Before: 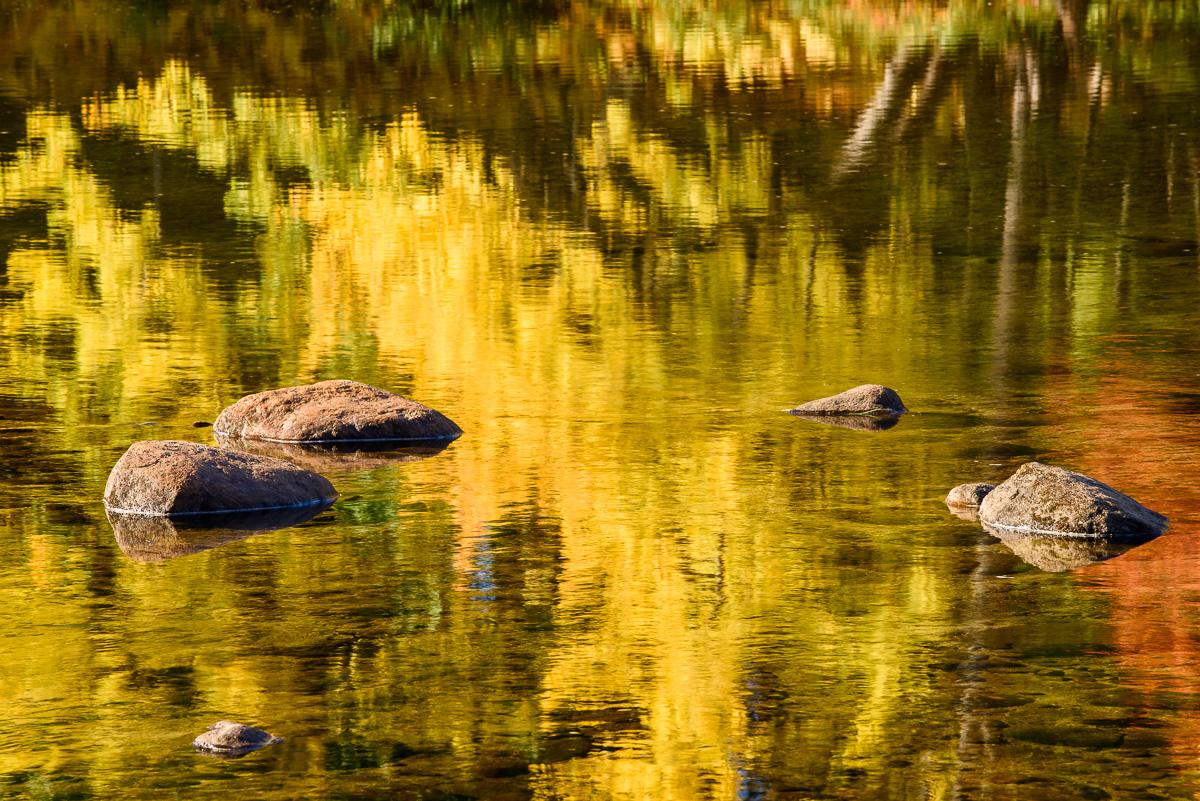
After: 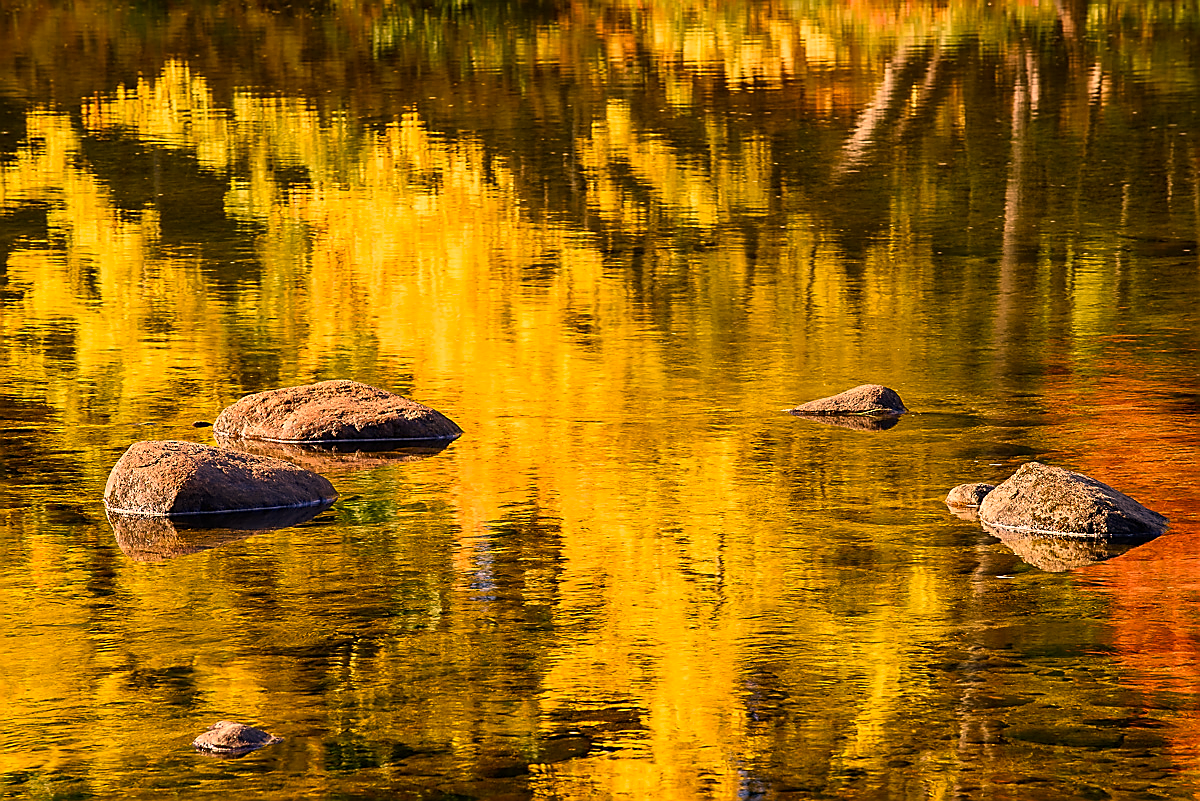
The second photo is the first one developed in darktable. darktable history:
sharpen: radius 1.423, amount 1.256, threshold 0.612
color correction: highlights a* 21.98, highlights b* 22.5
